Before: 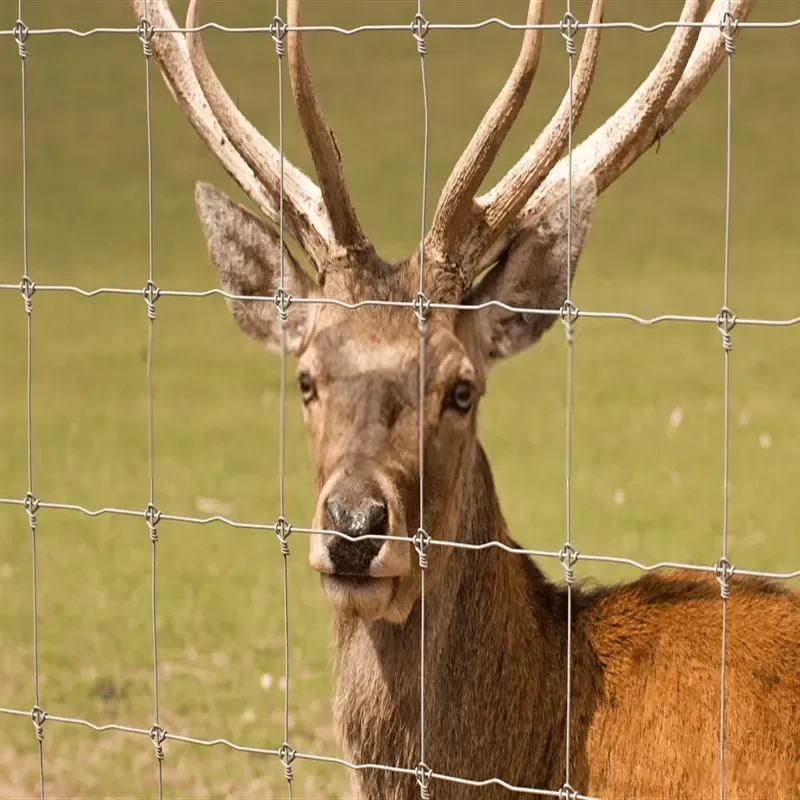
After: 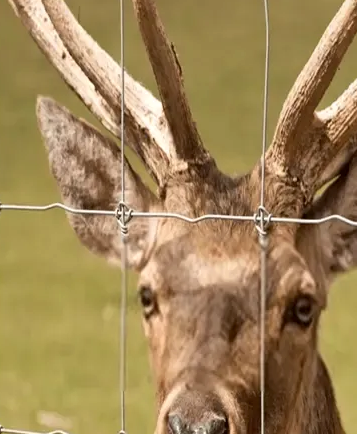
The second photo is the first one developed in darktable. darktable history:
crop: left 19.965%, top 10.872%, right 35.368%, bottom 34.758%
exposure: black level correction 0.001, compensate highlight preservation false
local contrast: mode bilateral grid, contrast 19, coarseness 50, detail 120%, midtone range 0.2
